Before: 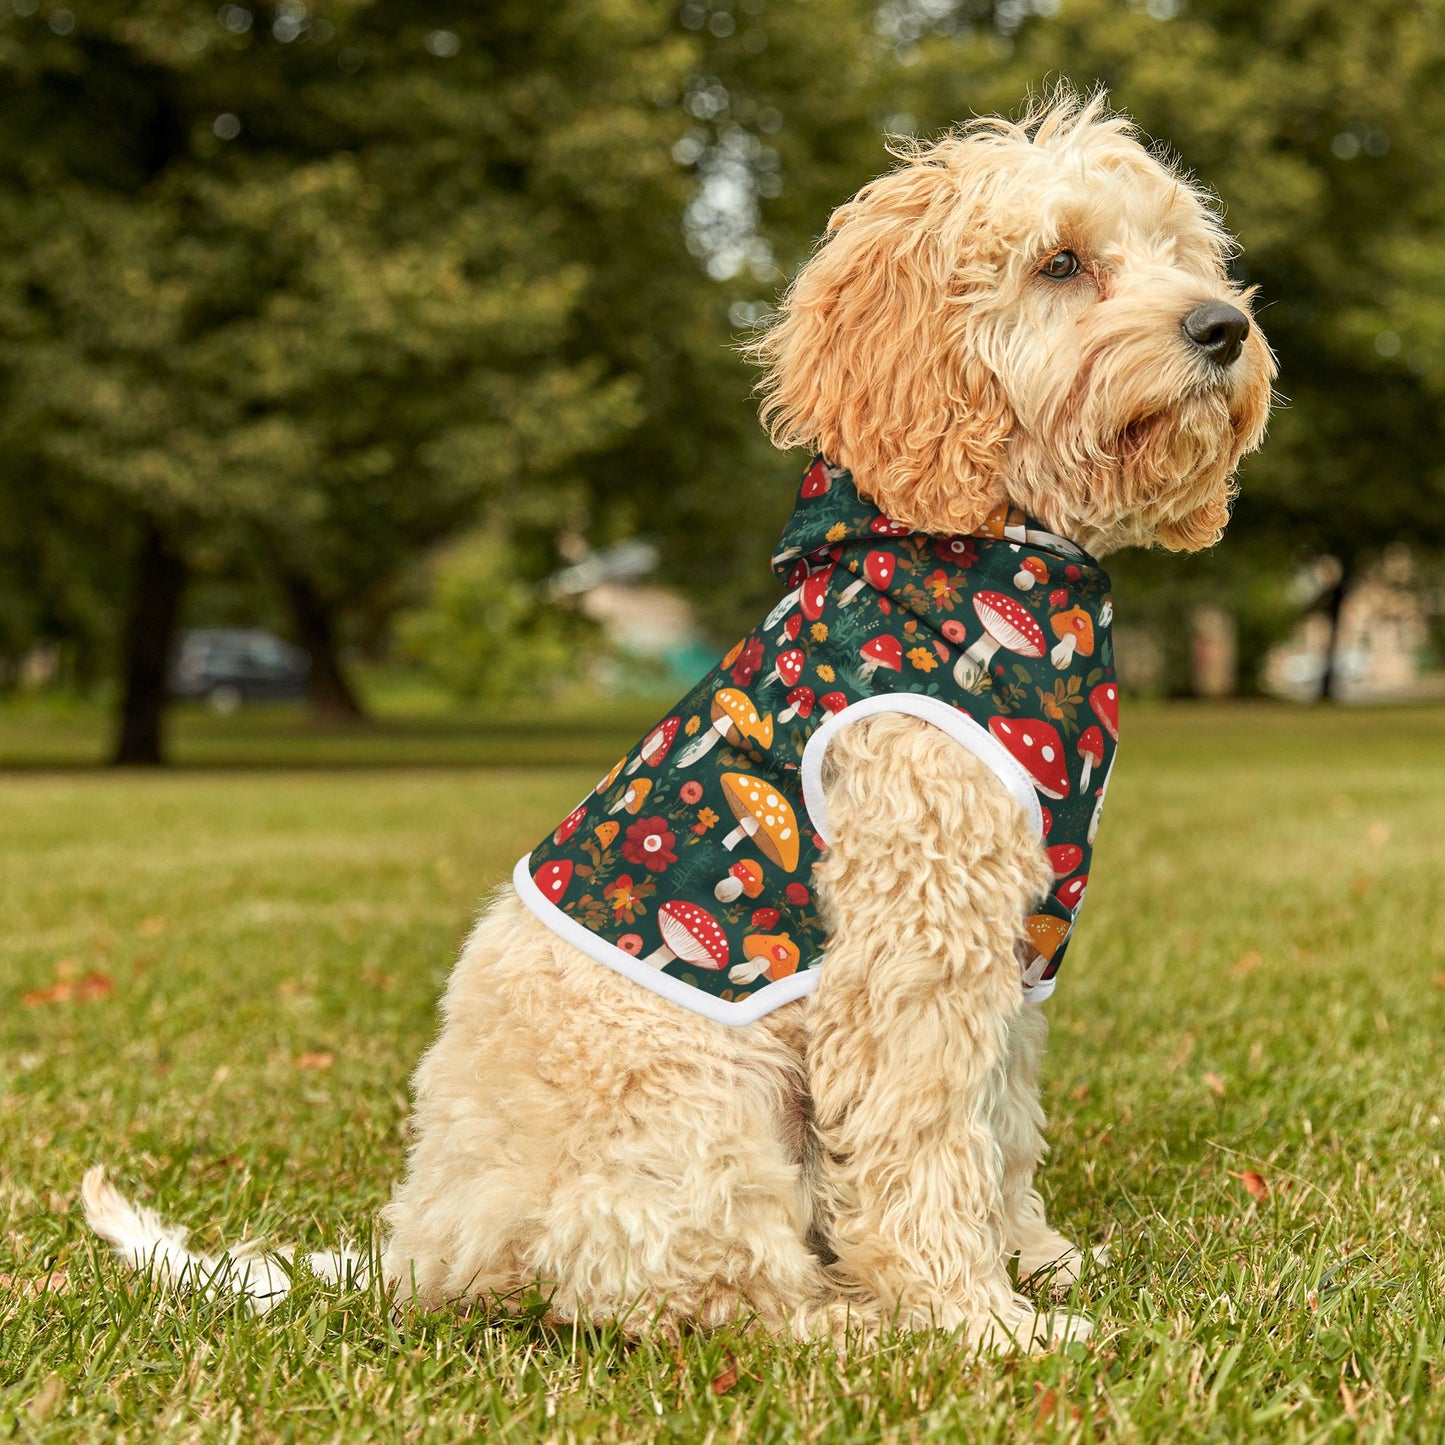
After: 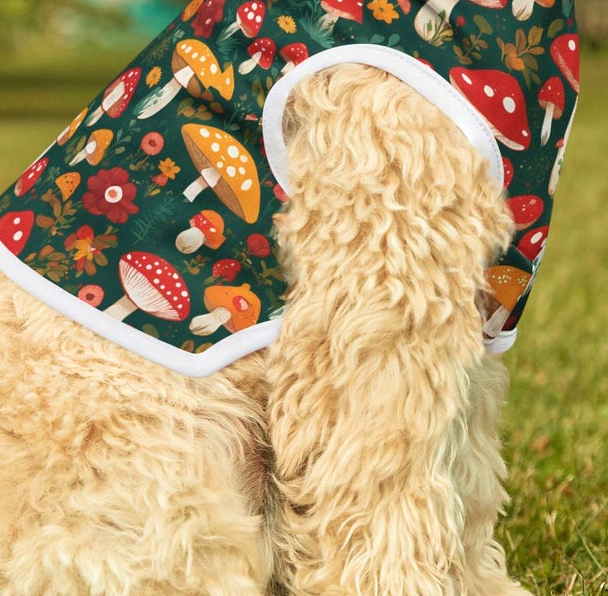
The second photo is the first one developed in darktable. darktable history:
crop: left 37.341%, top 44.979%, right 20.578%, bottom 13.755%
velvia: on, module defaults
